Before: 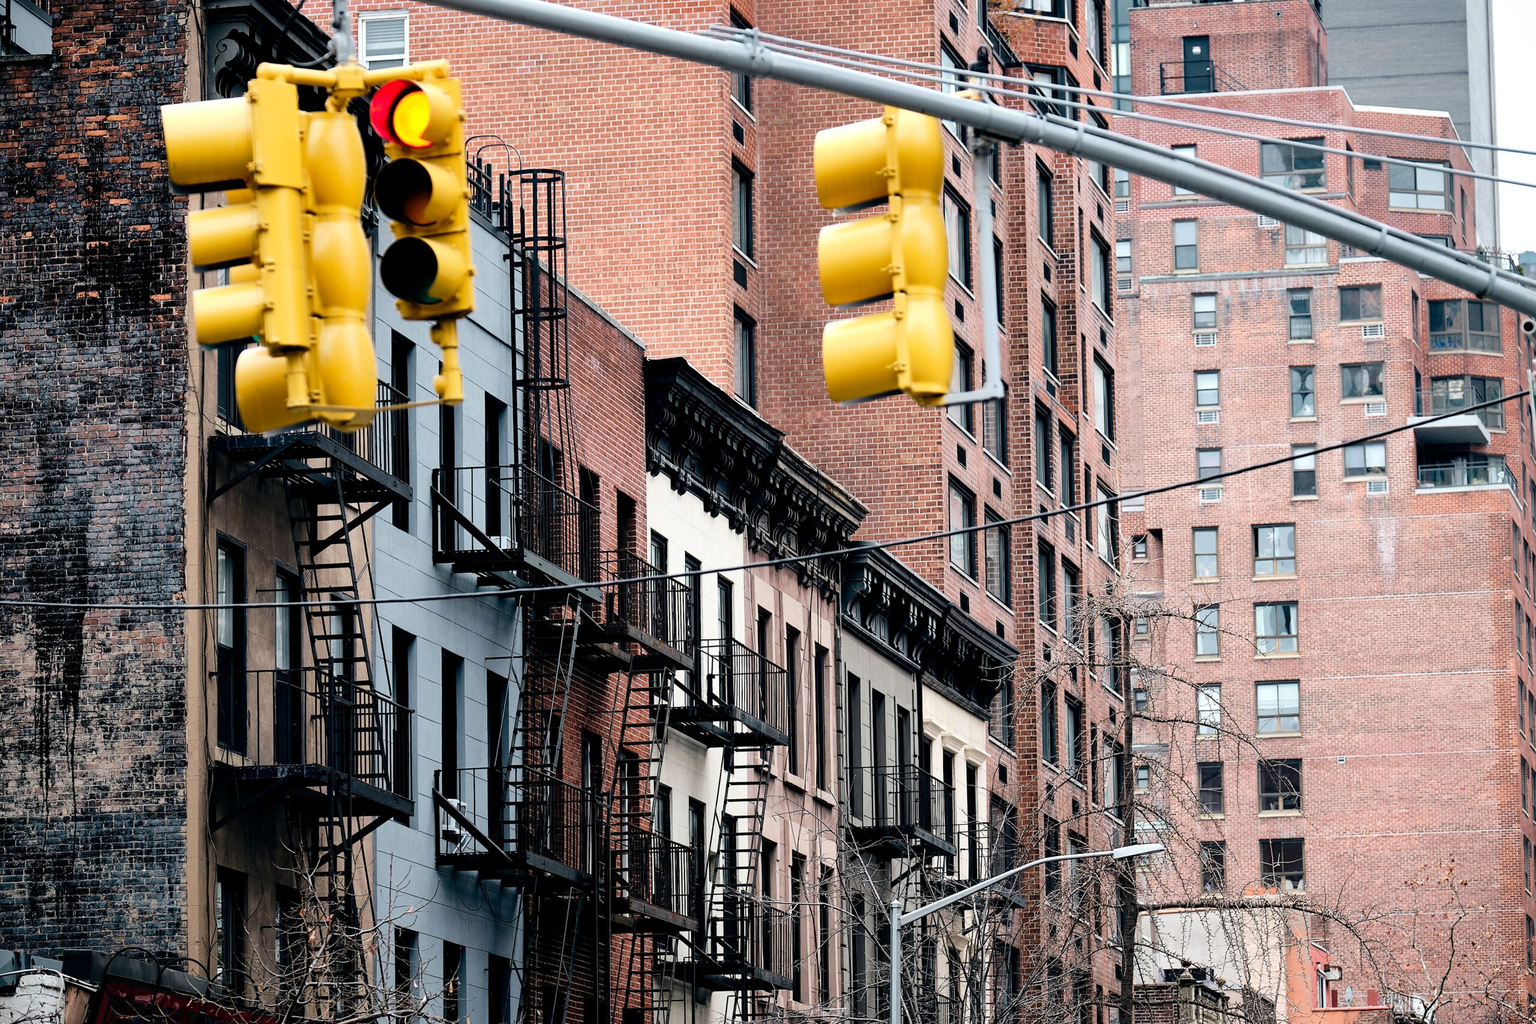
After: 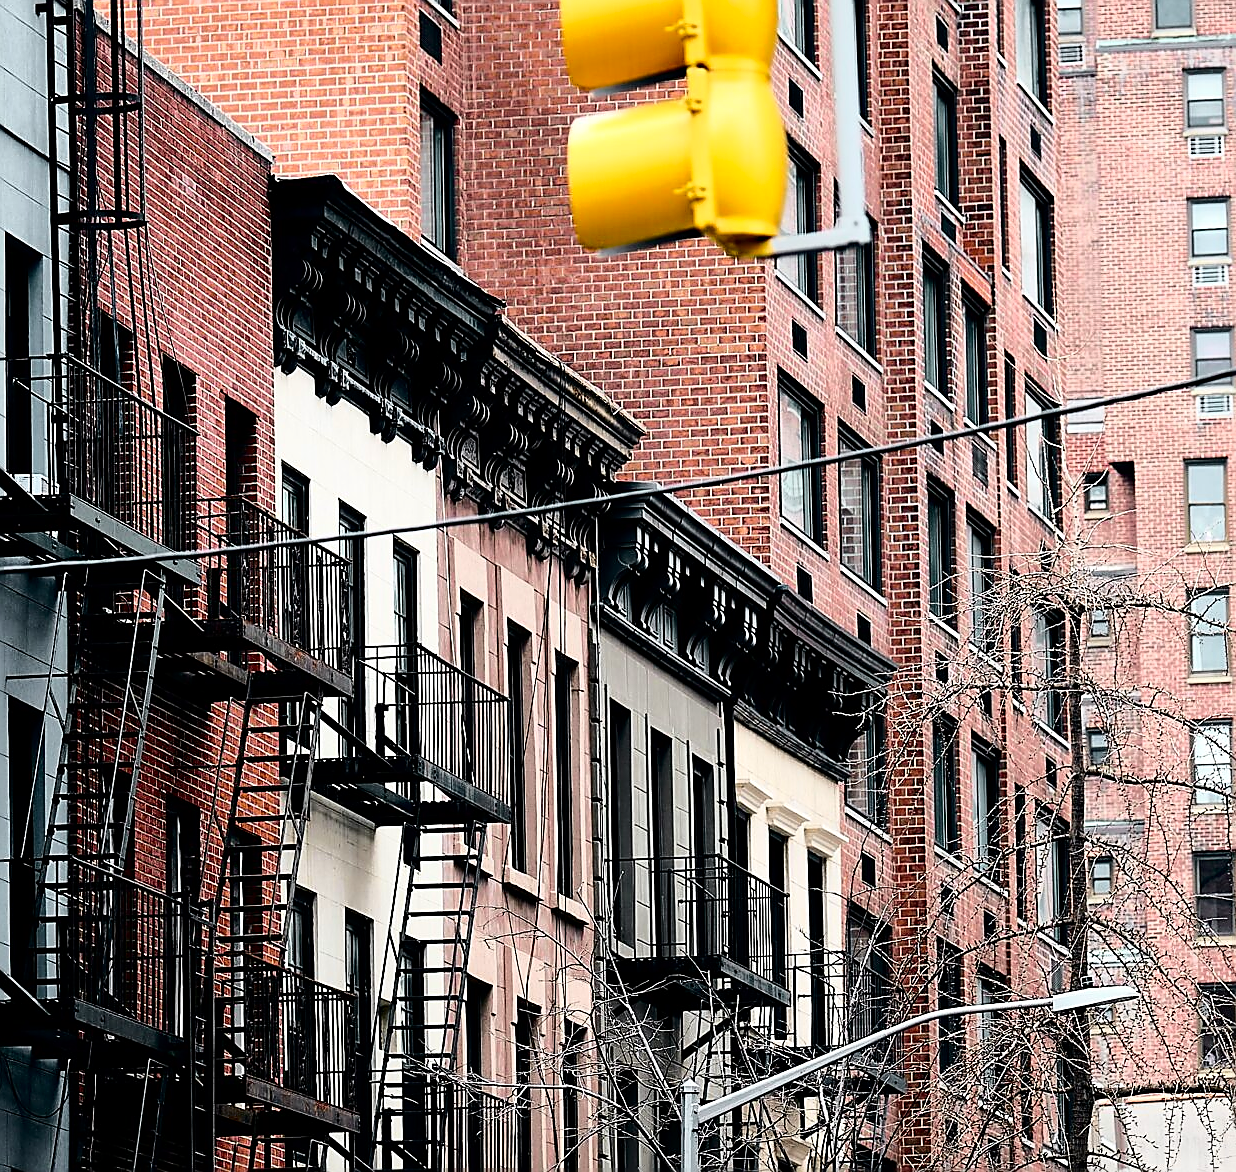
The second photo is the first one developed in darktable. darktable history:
crop: left 31.379%, top 24.658%, right 20.326%, bottom 6.628%
sharpen: radius 1.4, amount 1.25, threshold 0.7
tone curve: curves: ch0 [(0.003, 0) (0.066, 0.023) (0.154, 0.082) (0.281, 0.221) (0.405, 0.389) (0.517, 0.553) (0.716, 0.743) (0.822, 0.882) (1, 1)]; ch1 [(0, 0) (0.164, 0.115) (0.337, 0.332) (0.39, 0.398) (0.464, 0.461) (0.501, 0.5) (0.521, 0.526) (0.571, 0.606) (0.656, 0.677) (0.723, 0.731) (0.811, 0.796) (1, 1)]; ch2 [(0, 0) (0.337, 0.382) (0.464, 0.476) (0.501, 0.502) (0.527, 0.54) (0.556, 0.567) (0.575, 0.606) (0.659, 0.736) (1, 1)], color space Lab, independent channels, preserve colors none
color balance rgb: on, module defaults
